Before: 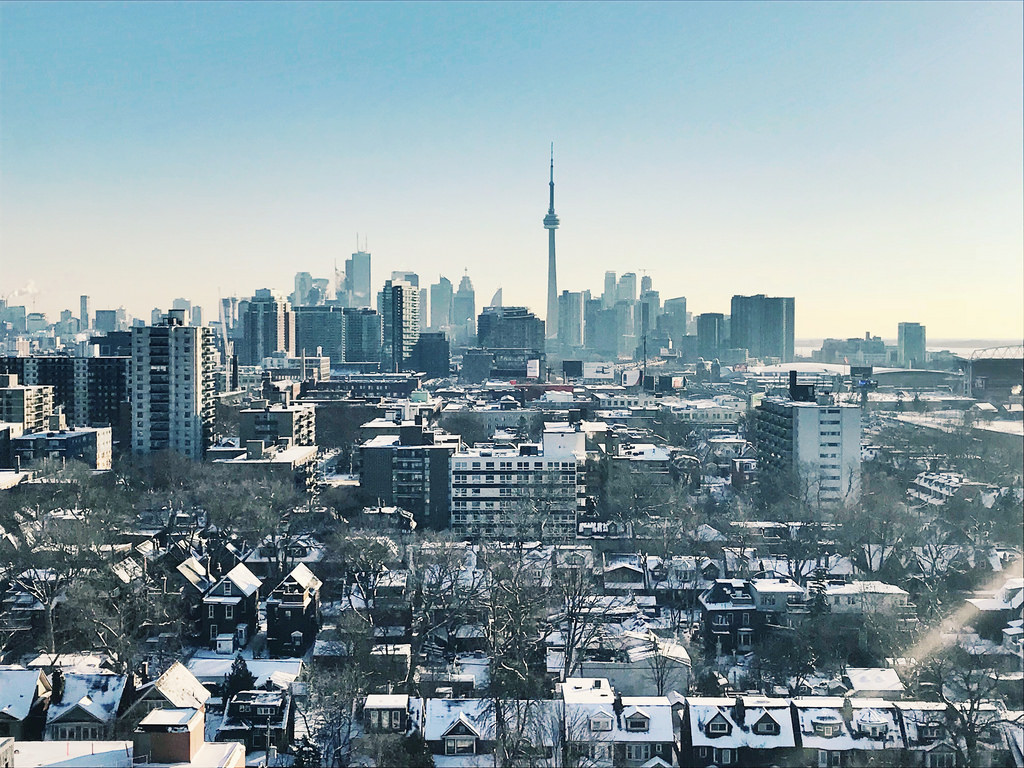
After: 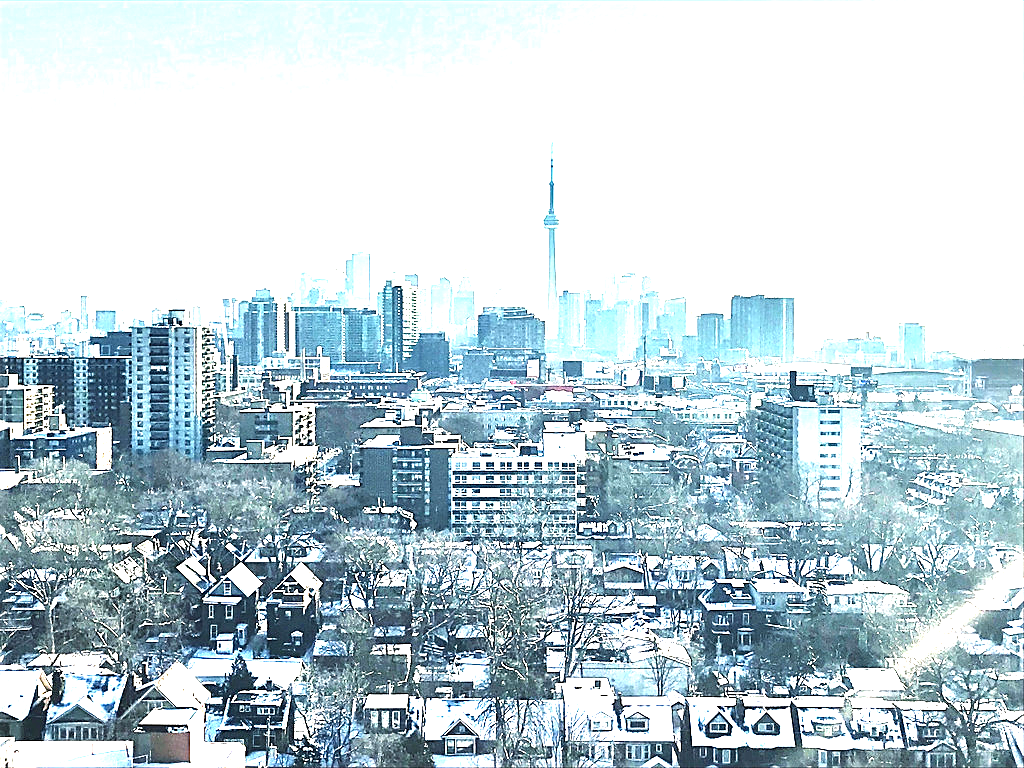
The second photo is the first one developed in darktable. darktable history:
sharpen: on, module defaults
exposure: exposure 1.996 EV, compensate highlight preservation false
